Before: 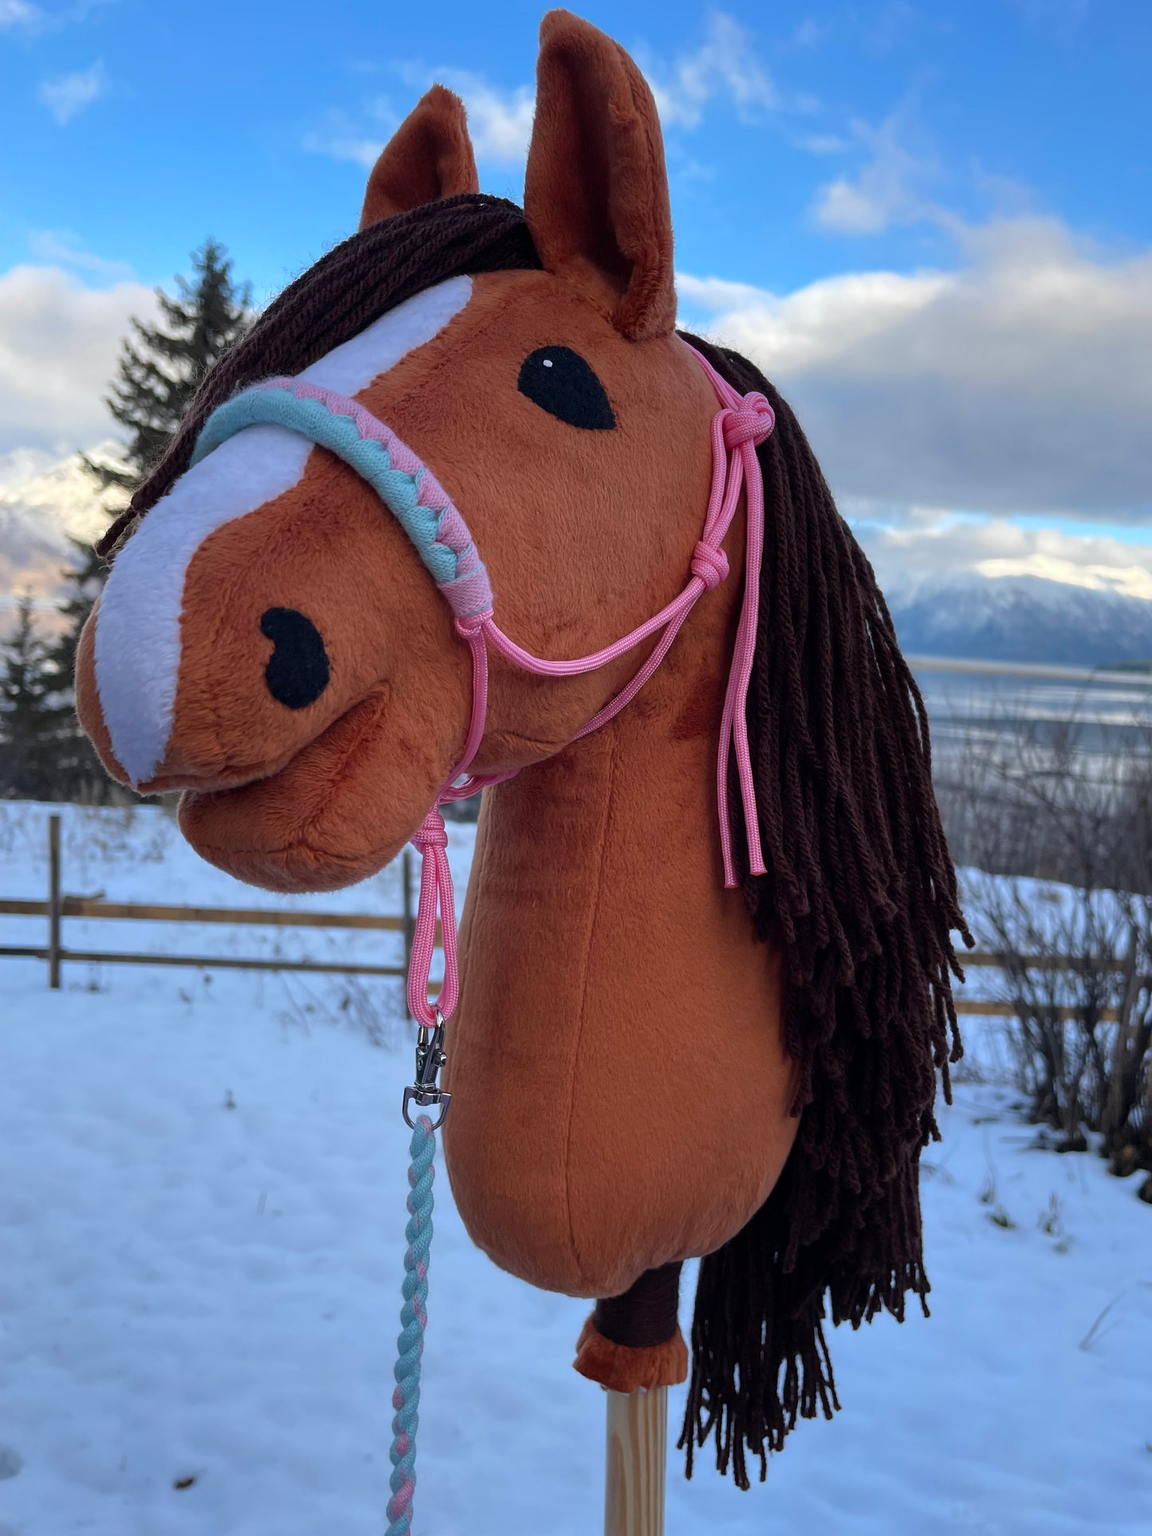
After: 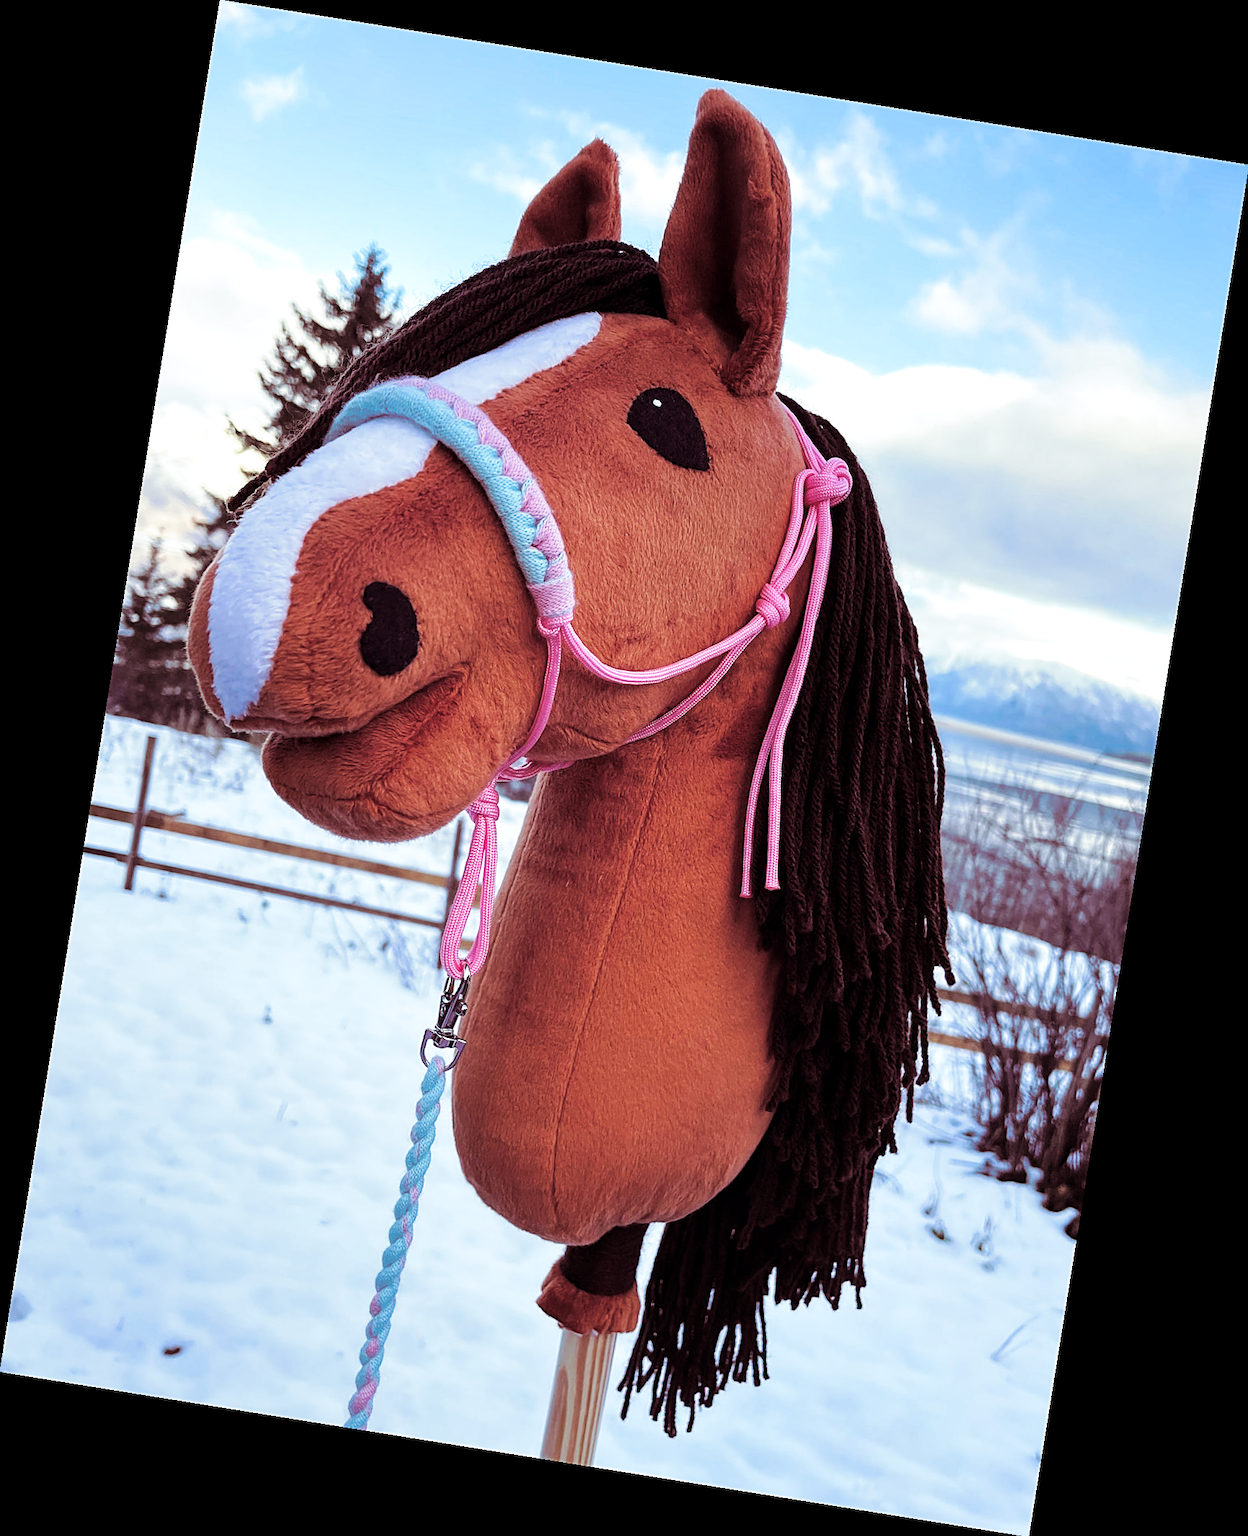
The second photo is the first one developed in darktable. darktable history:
tone equalizer: on, module defaults
base curve: curves: ch0 [(0, 0) (0.032, 0.025) (0.121, 0.166) (0.206, 0.329) (0.605, 0.79) (1, 1)], preserve colors none
white balance: red 0.974, blue 1.044
rotate and perspective: rotation 9.12°, automatic cropping off
exposure: black level correction 0, exposure 0.5 EV, compensate highlight preservation false
sharpen: on, module defaults
local contrast: highlights 100%, shadows 100%, detail 120%, midtone range 0.2
split-toning: on, module defaults
